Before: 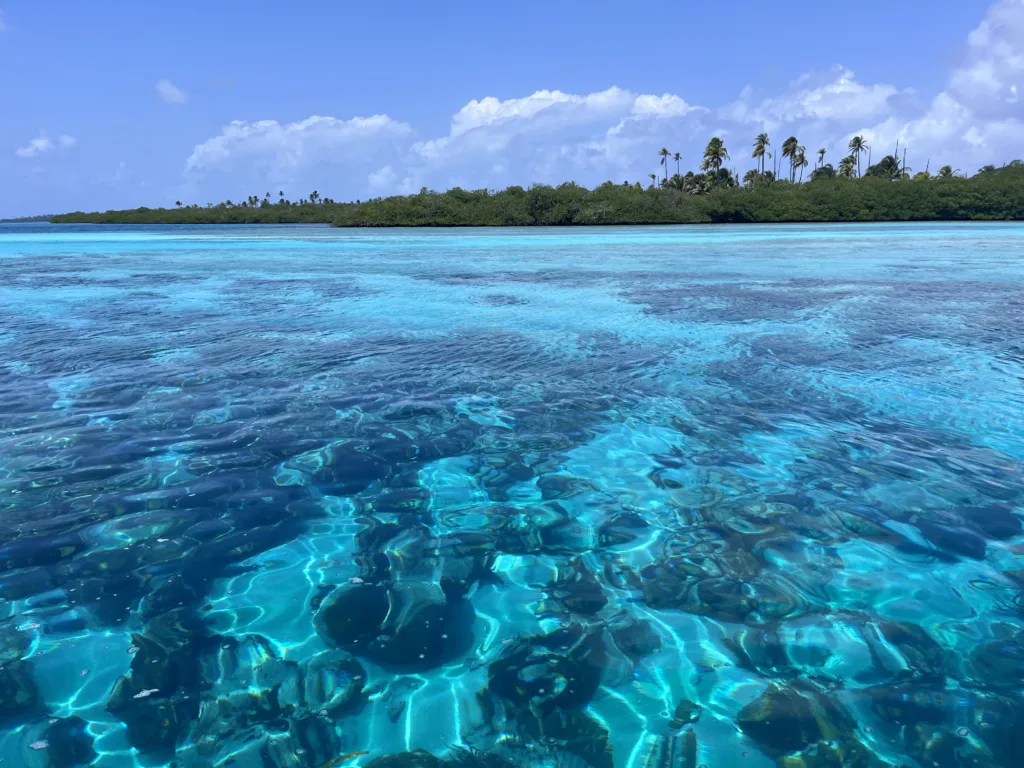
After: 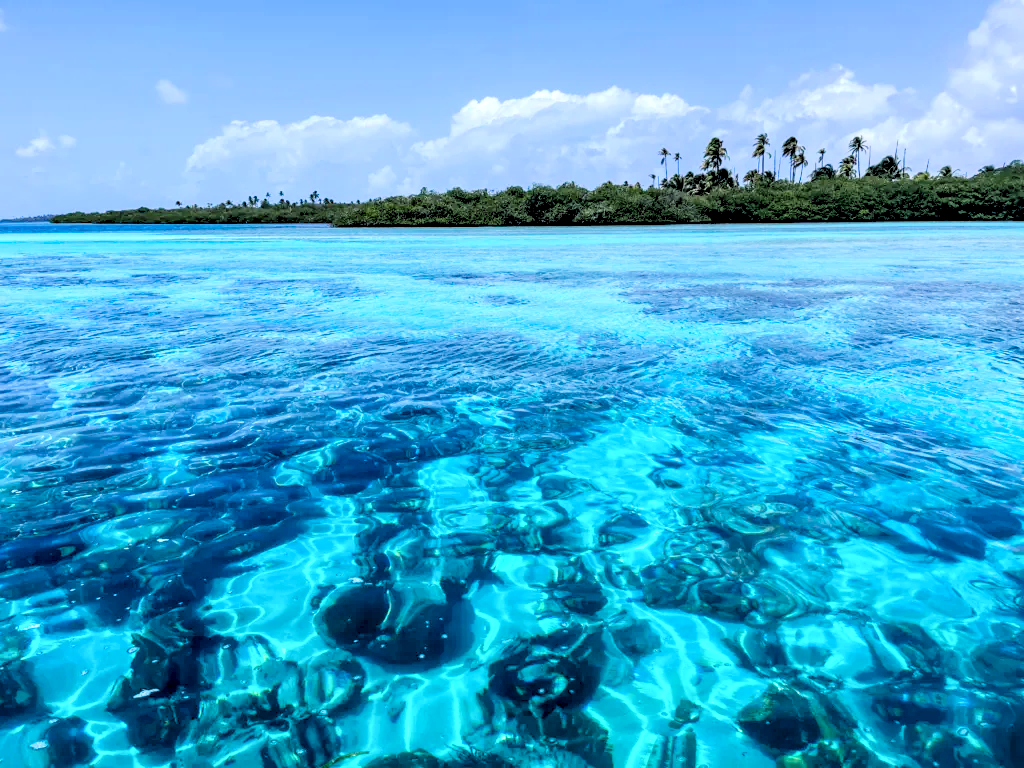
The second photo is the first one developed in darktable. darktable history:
local contrast: highlights 60%, shadows 60%, detail 160%
filmic rgb: black relative exposure -5 EV, hardness 2.88, contrast 1.3, highlights saturation mix -10%
levels: levels [0.072, 0.414, 0.976]
